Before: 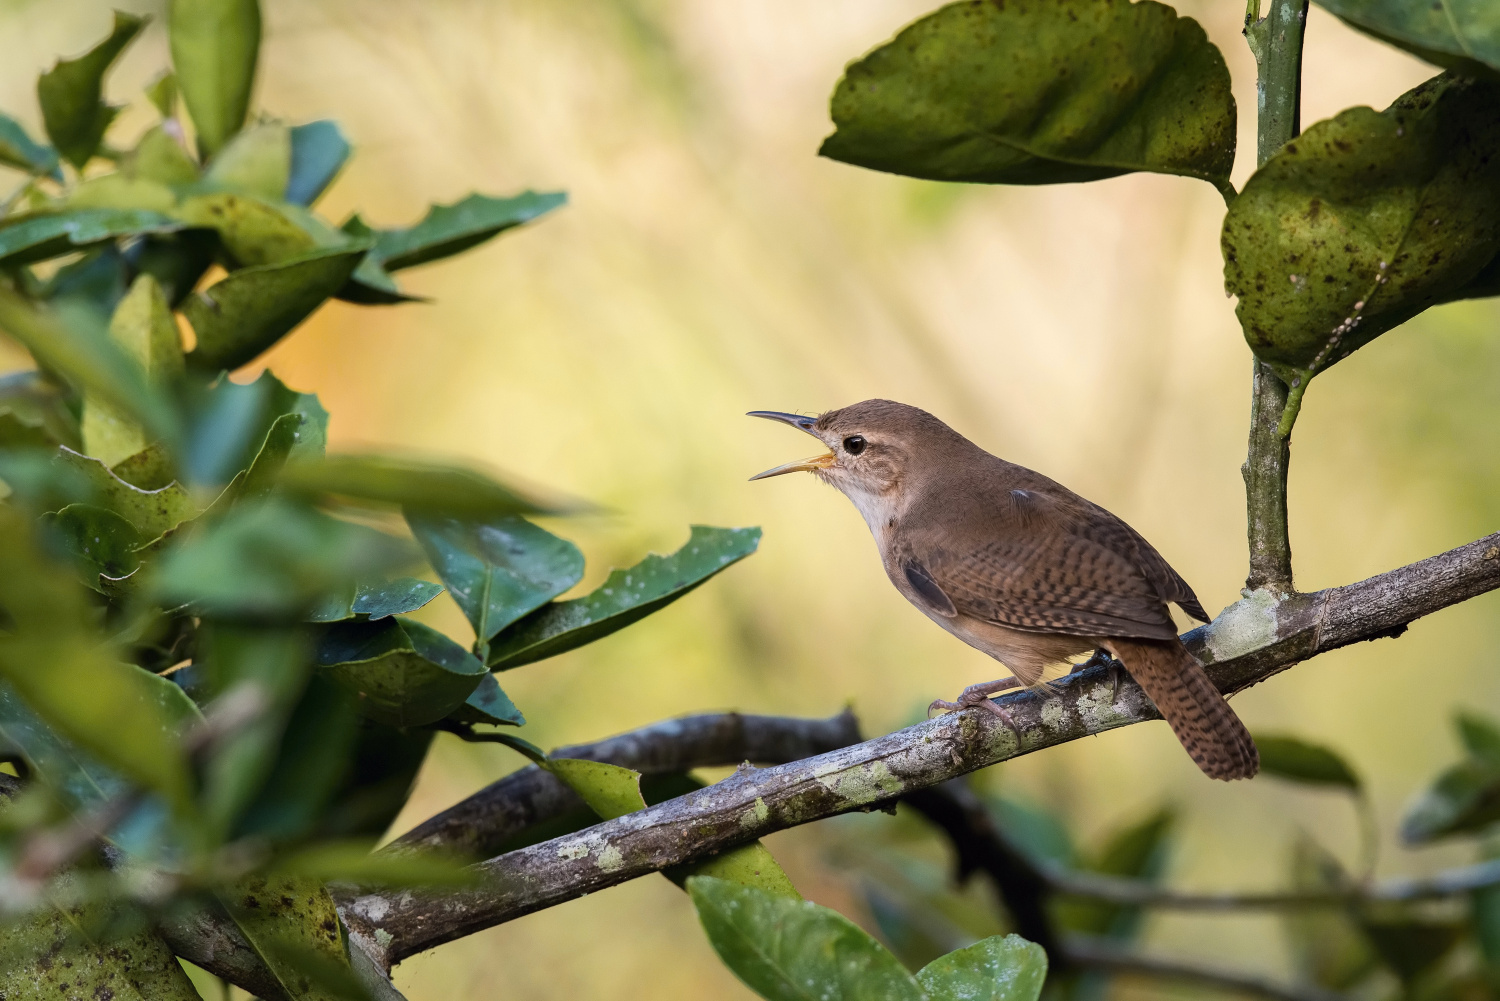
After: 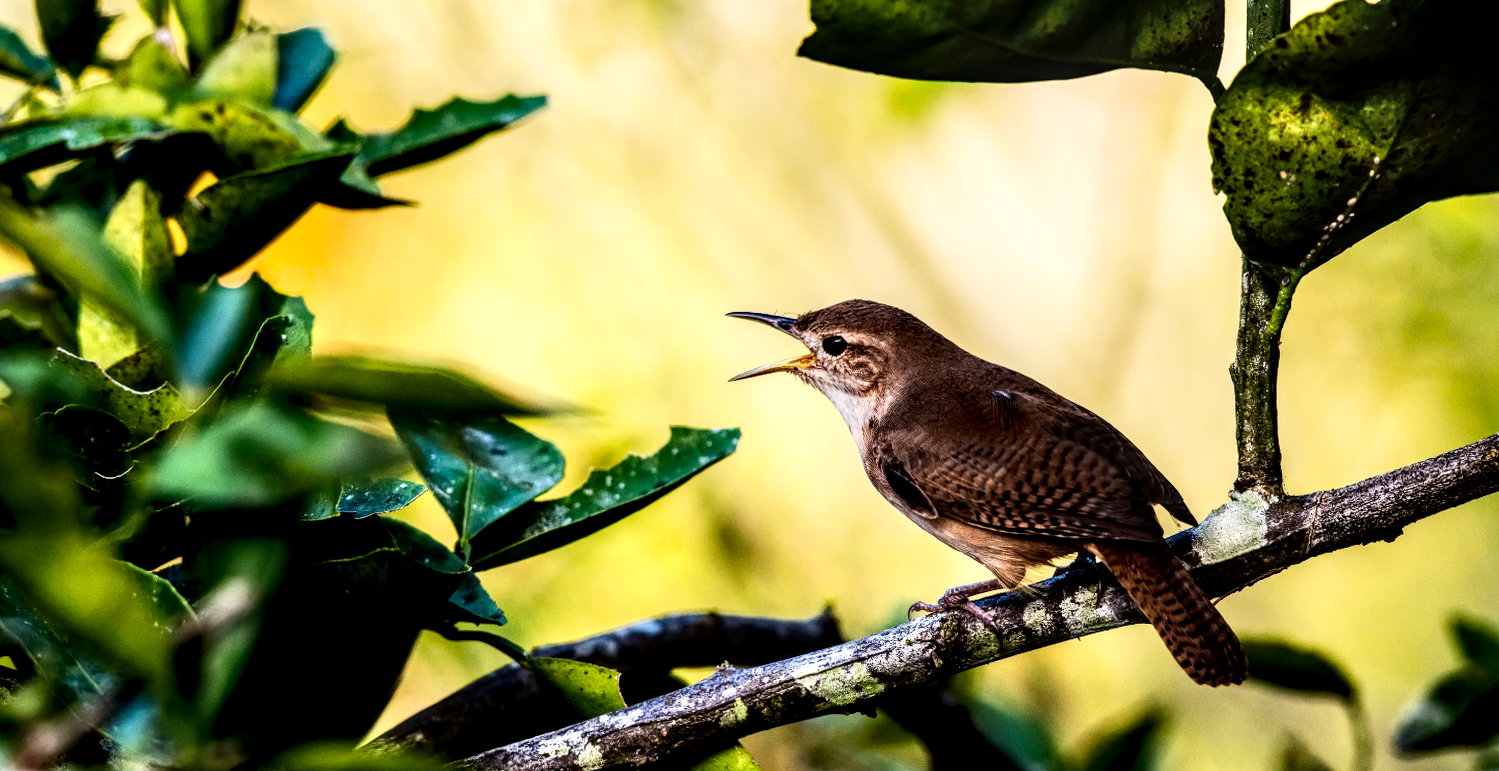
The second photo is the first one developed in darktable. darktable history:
local contrast: highlights 65%, shadows 54%, detail 169%, midtone range 0.514
crop: top 11.038%, bottom 13.962%
rotate and perspective: lens shift (horizontal) -0.055, automatic cropping off
shadows and highlights: radius 264.75, soften with gaussian
contrast brightness saturation: contrast 0.21, brightness -0.11, saturation 0.21
vignetting: fall-off start 116.67%, fall-off radius 59.26%, brightness -0.31, saturation -0.056
tone curve: curves: ch0 [(0, 0) (0.003, 0.008) (0.011, 0.008) (0.025, 0.011) (0.044, 0.017) (0.069, 0.026) (0.1, 0.039) (0.136, 0.054) (0.177, 0.093) (0.224, 0.15) (0.277, 0.21) (0.335, 0.285) (0.399, 0.366) (0.468, 0.462) (0.543, 0.564) (0.623, 0.679) (0.709, 0.79) (0.801, 0.883) (0.898, 0.95) (1, 1)], preserve colors none
